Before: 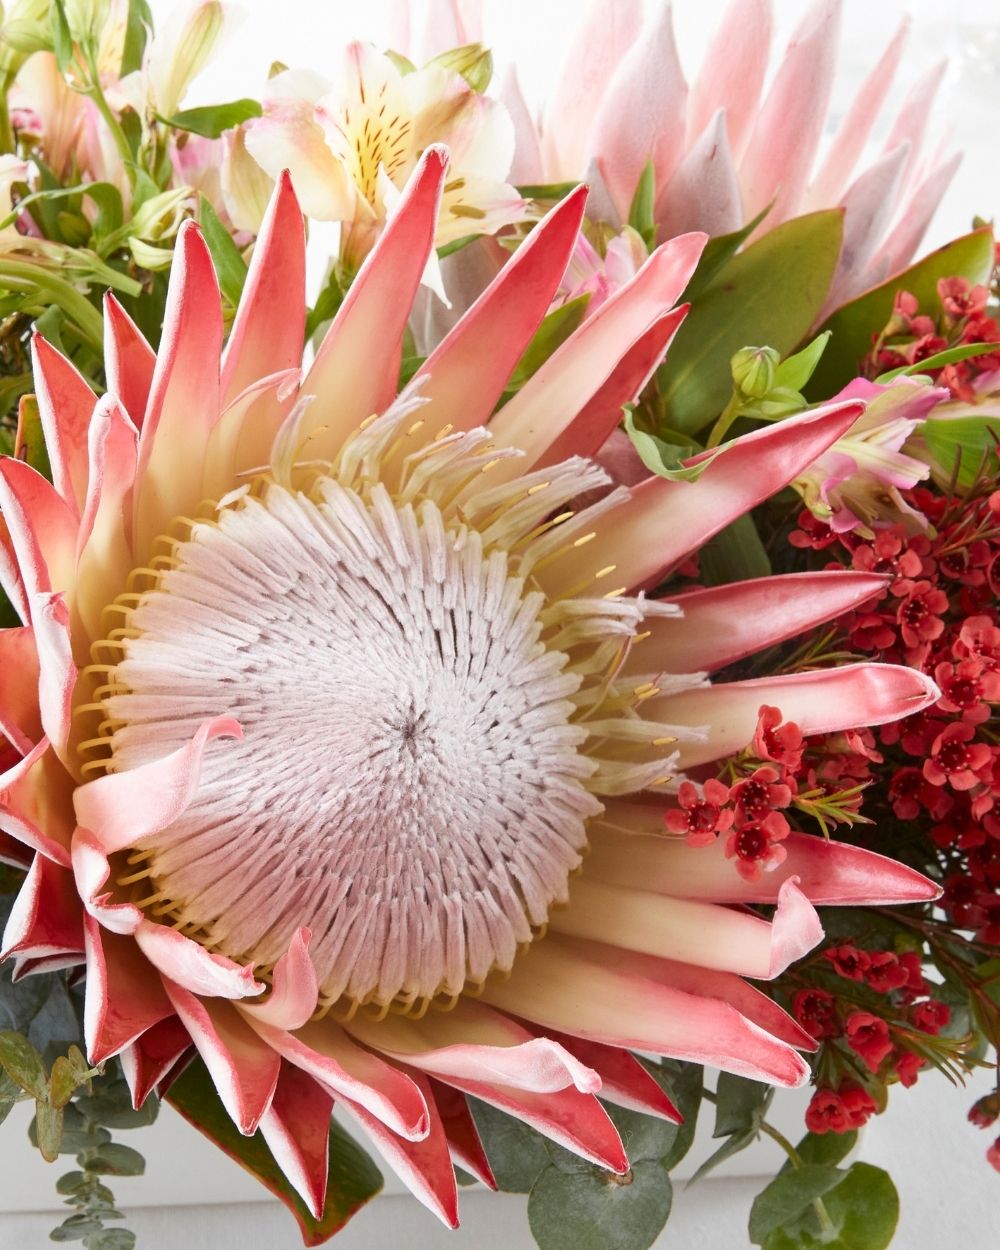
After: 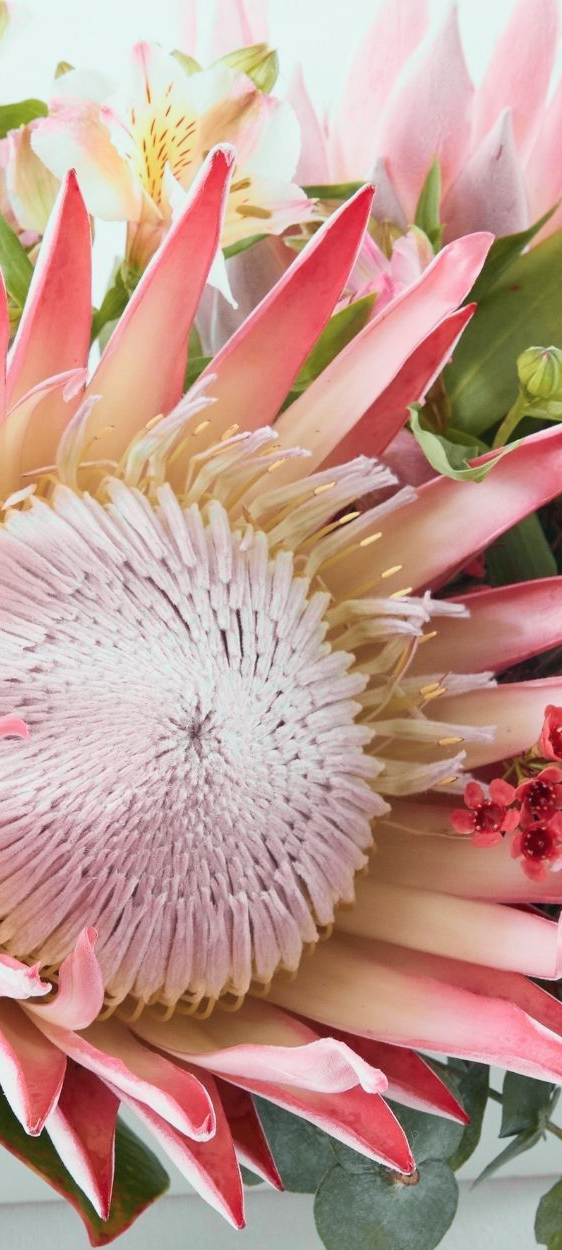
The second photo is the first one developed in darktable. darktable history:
crop: left 21.496%, right 22.254%
tone curve: curves: ch0 [(0, 0) (0.822, 0.825) (0.994, 0.955)]; ch1 [(0, 0) (0.226, 0.261) (0.383, 0.397) (0.46, 0.46) (0.498, 0.479) (0.524, 0.523) (0.578, 0.575) (1, 1)]; ch2 [(0, 0) (0.438, 0.456) (0.5, 0.498) (0.547, 0.515) (0.597, 0.58) (0.629, 0.603) (1, 1)], color space Lab, independent channels, preserve colors none
